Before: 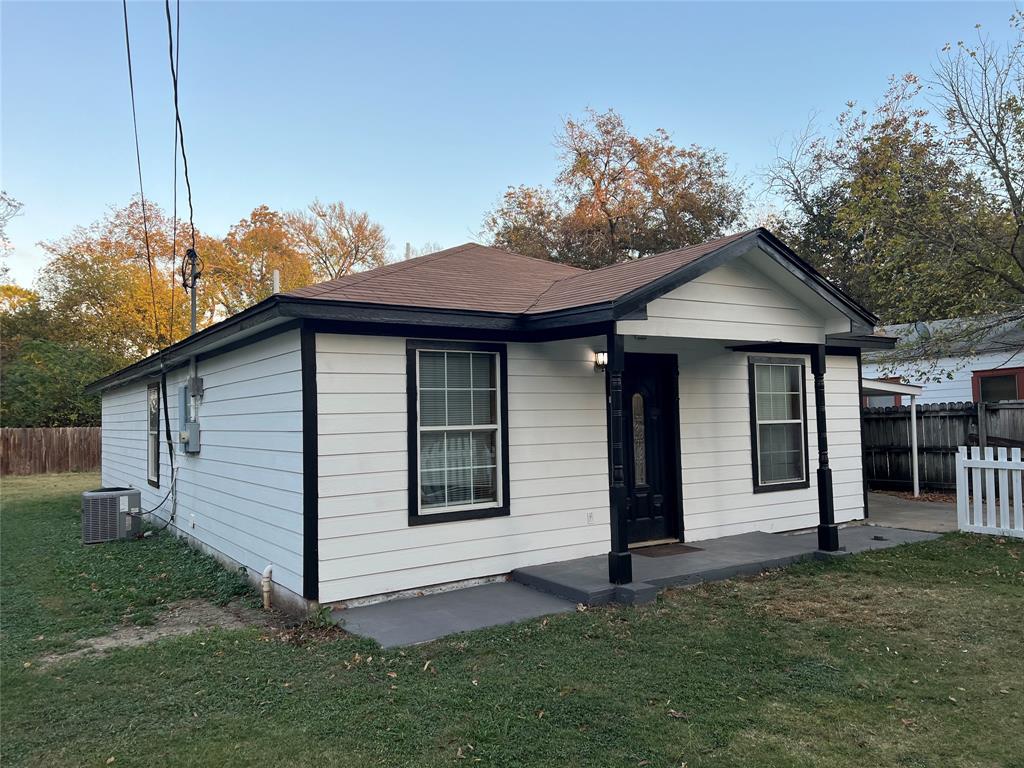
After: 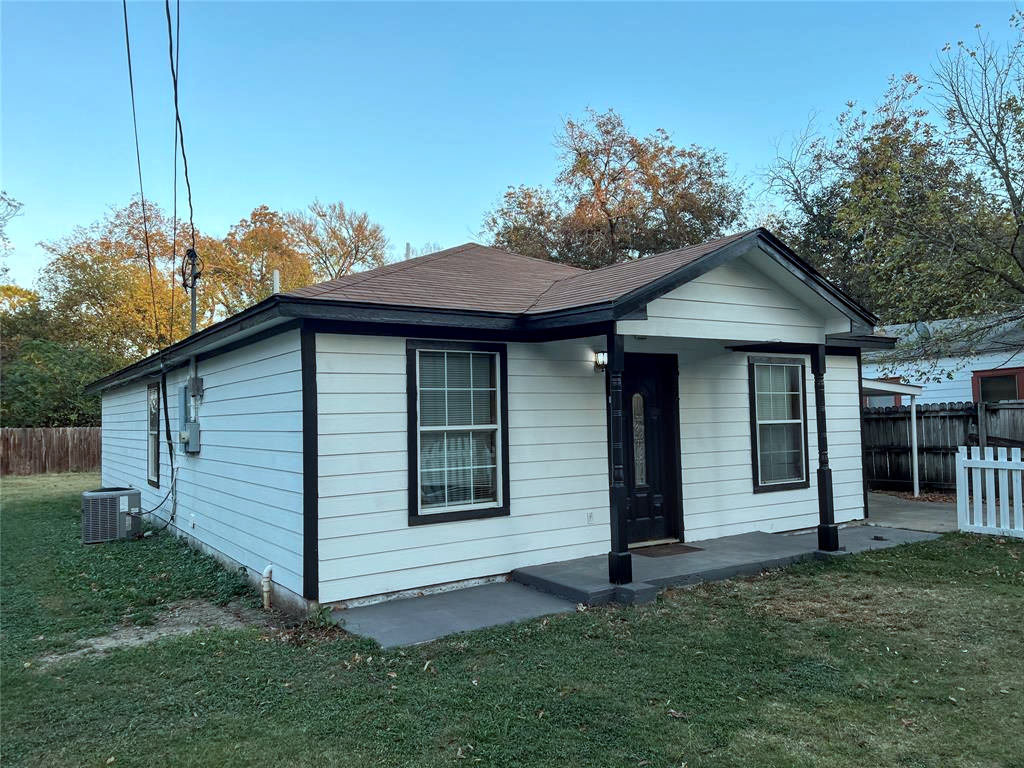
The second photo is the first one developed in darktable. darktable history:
local contrast: on, module defaults
color correction: highlights a* -10.13, highlights b* -10.27
